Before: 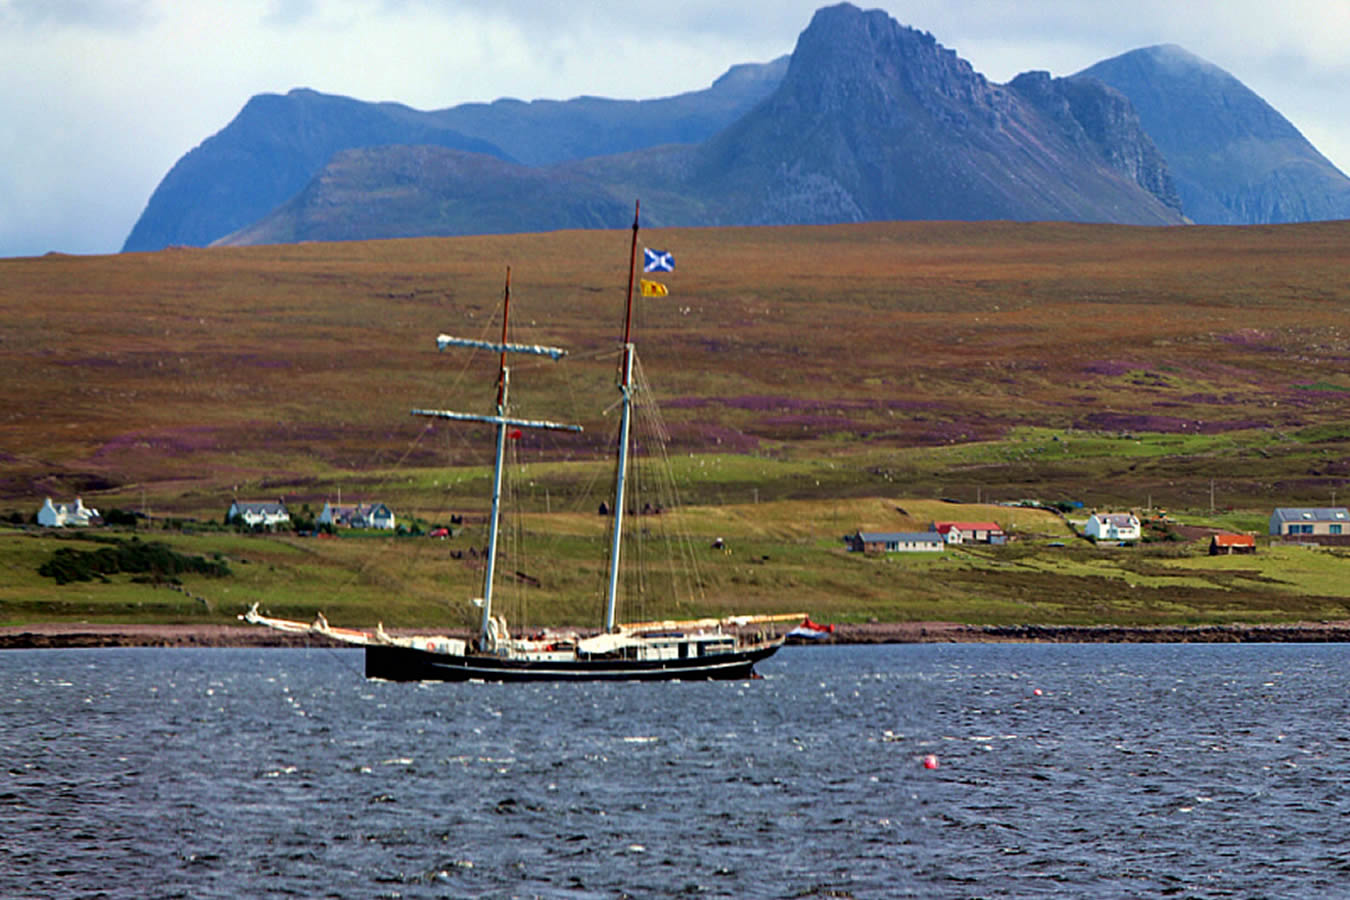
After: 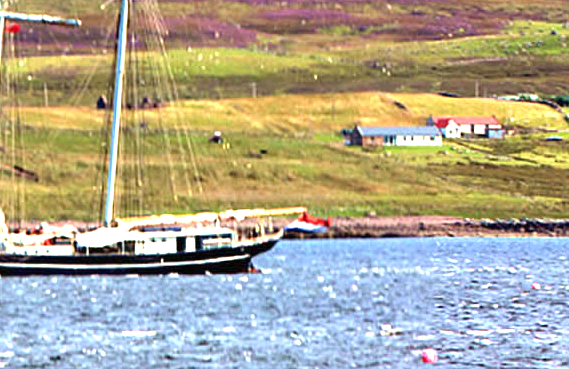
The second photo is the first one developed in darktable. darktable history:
exposure: black level correction 0, exposure 1.741 EV, compensate exposure bias true, compensate highlight preservation false
crop: left 37.221%, top 45.169%, right 20.63%, bottom 13.777%
